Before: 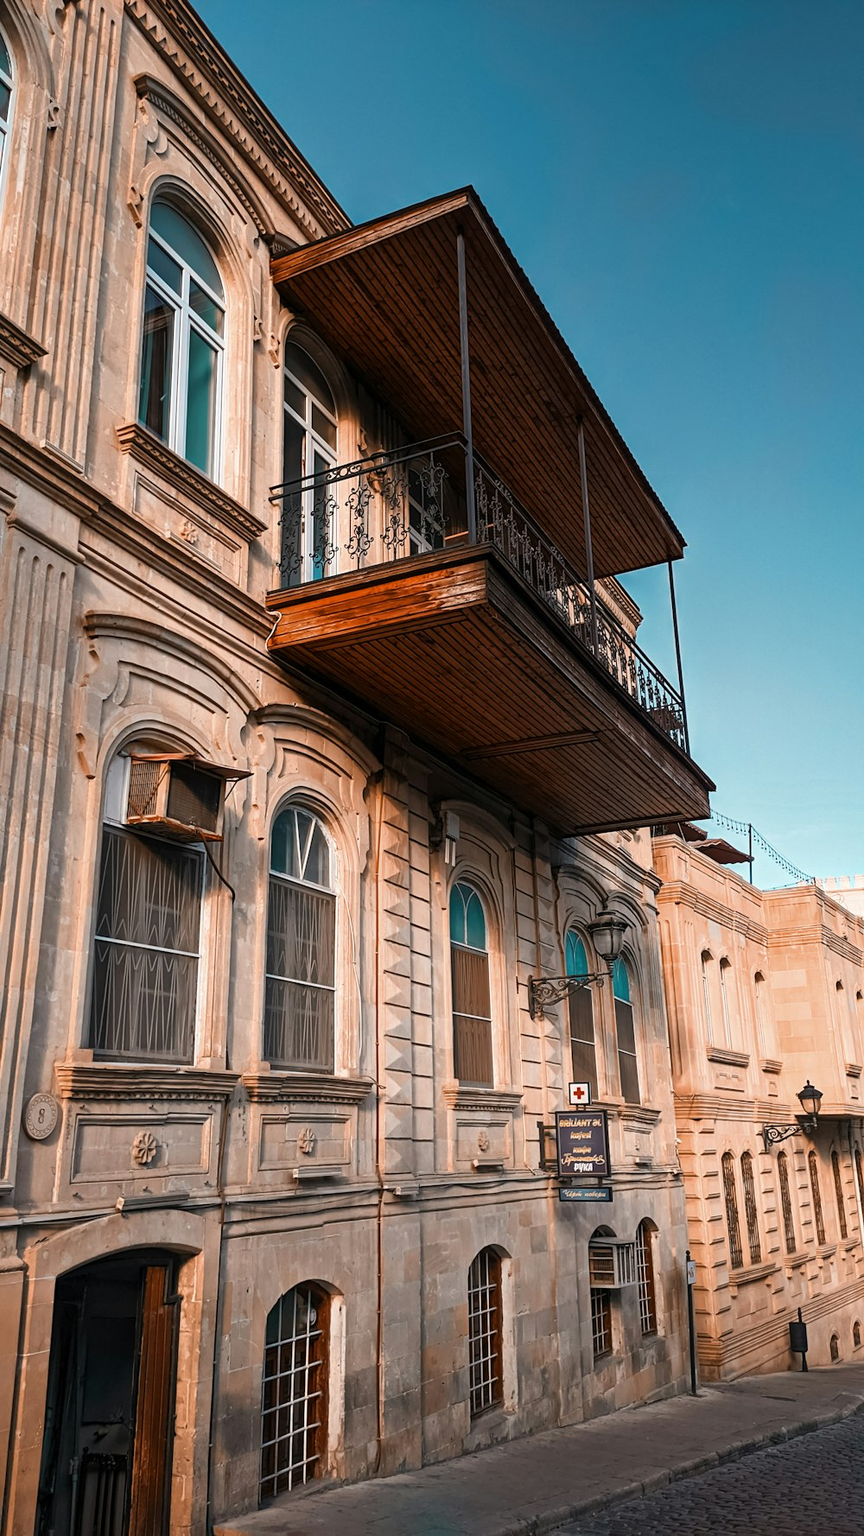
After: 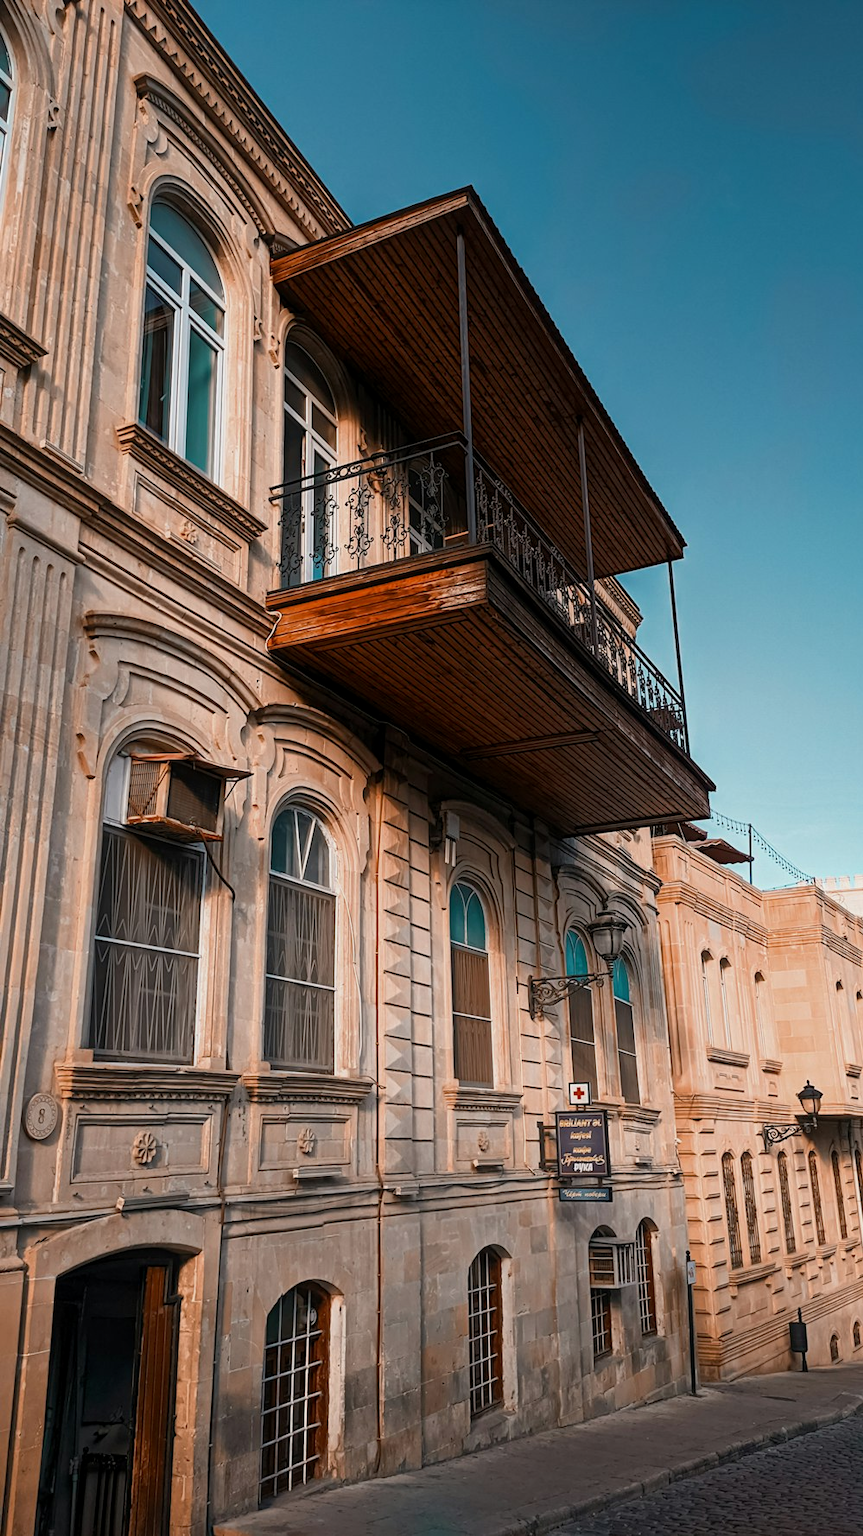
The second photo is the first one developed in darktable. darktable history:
exposure: black level correction 0.001, exposure -0.2 EV, compensate highlight preservation false
contrast equalizer: y [[0.5, 0.5, 0.468, 0.5, 0.5, 0.5], [0.5 ×6], [0.5 ×6], [0 ×6], [0 ×6]]
